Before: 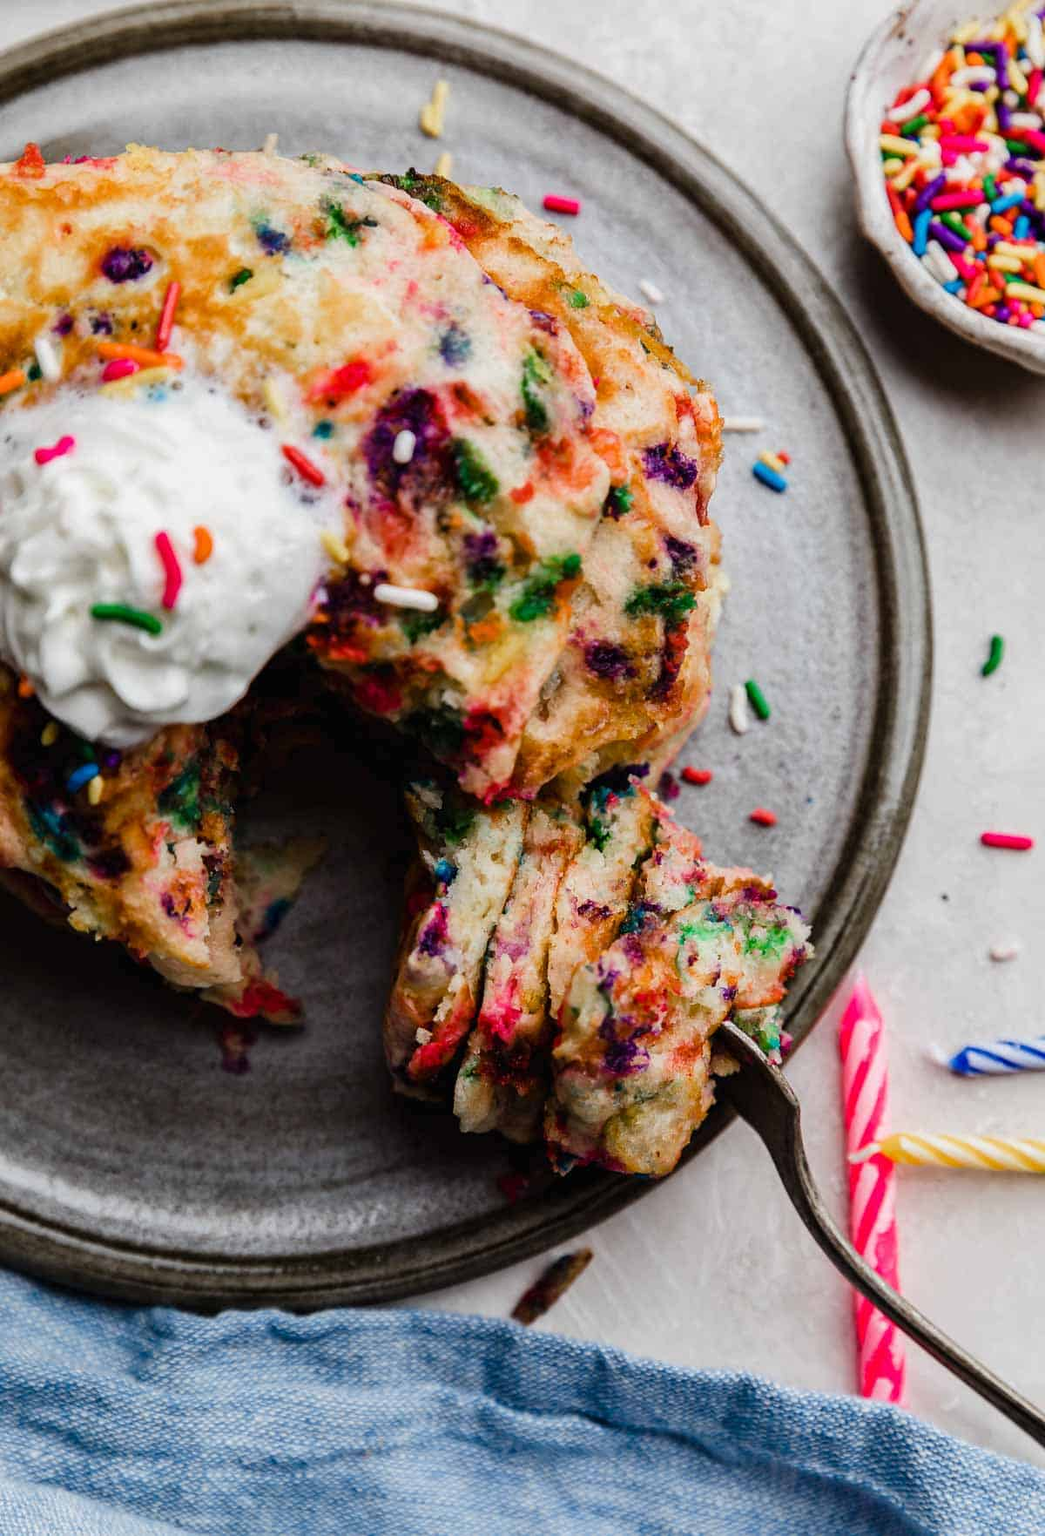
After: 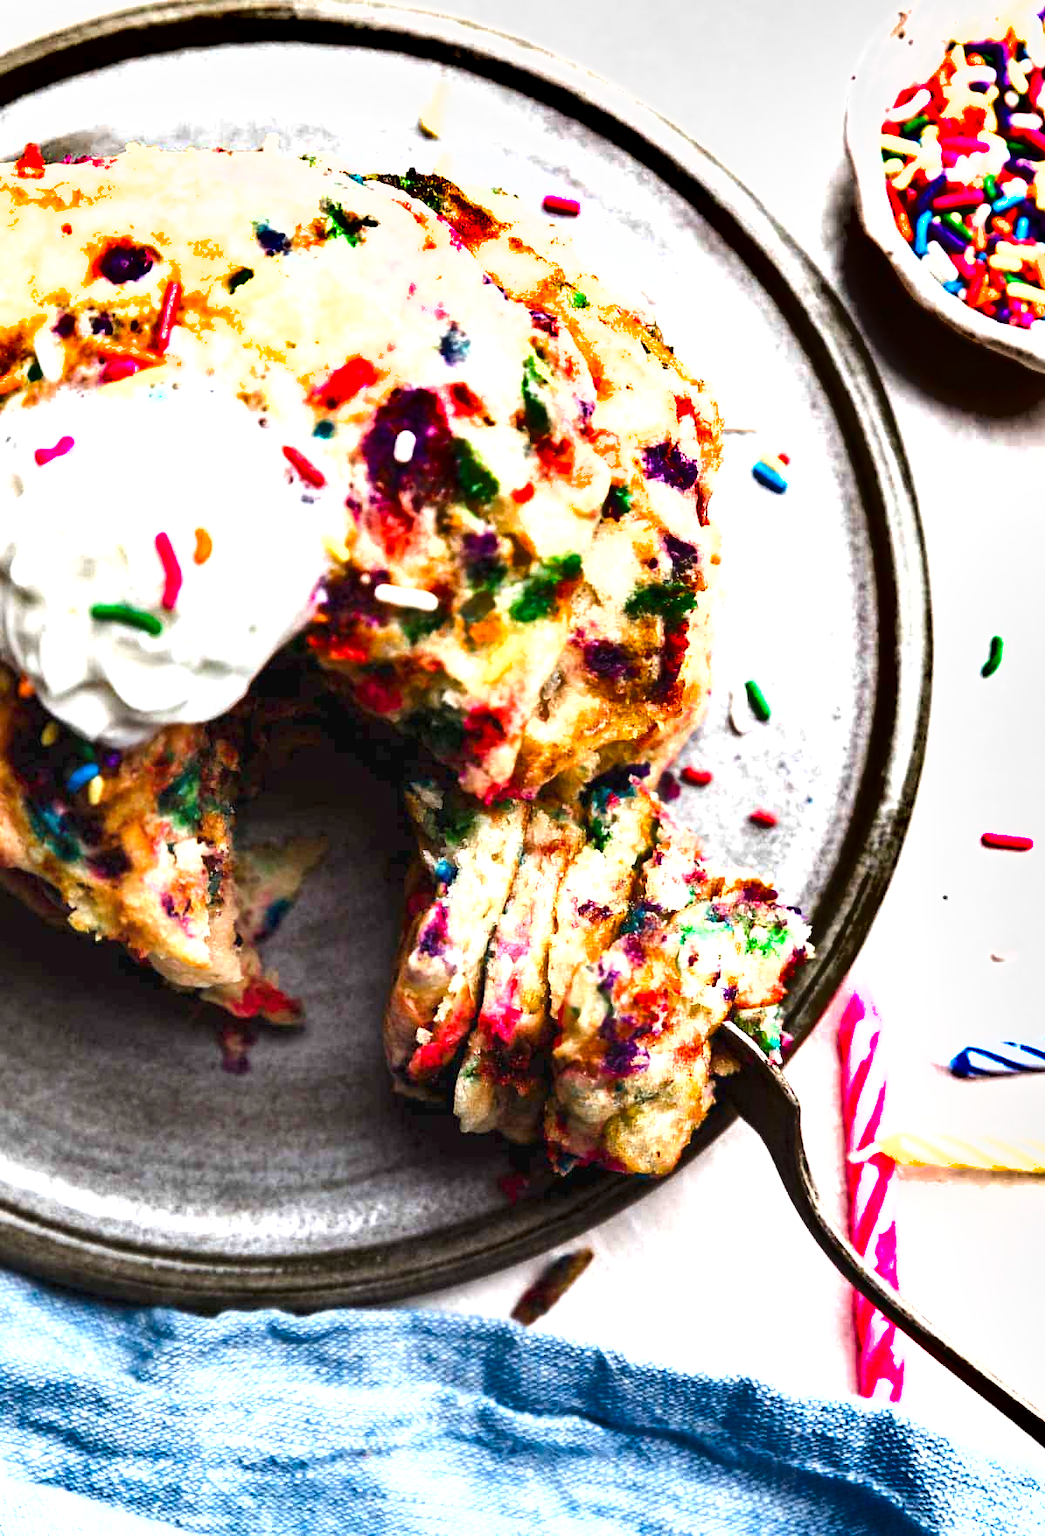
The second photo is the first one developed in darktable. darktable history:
exposure: black level correction 0, exposure 1.475 EV, compensate exposure bias true, compensate highlight preservation false
shadows and highlights: radius 263.99, soften with gaussian
